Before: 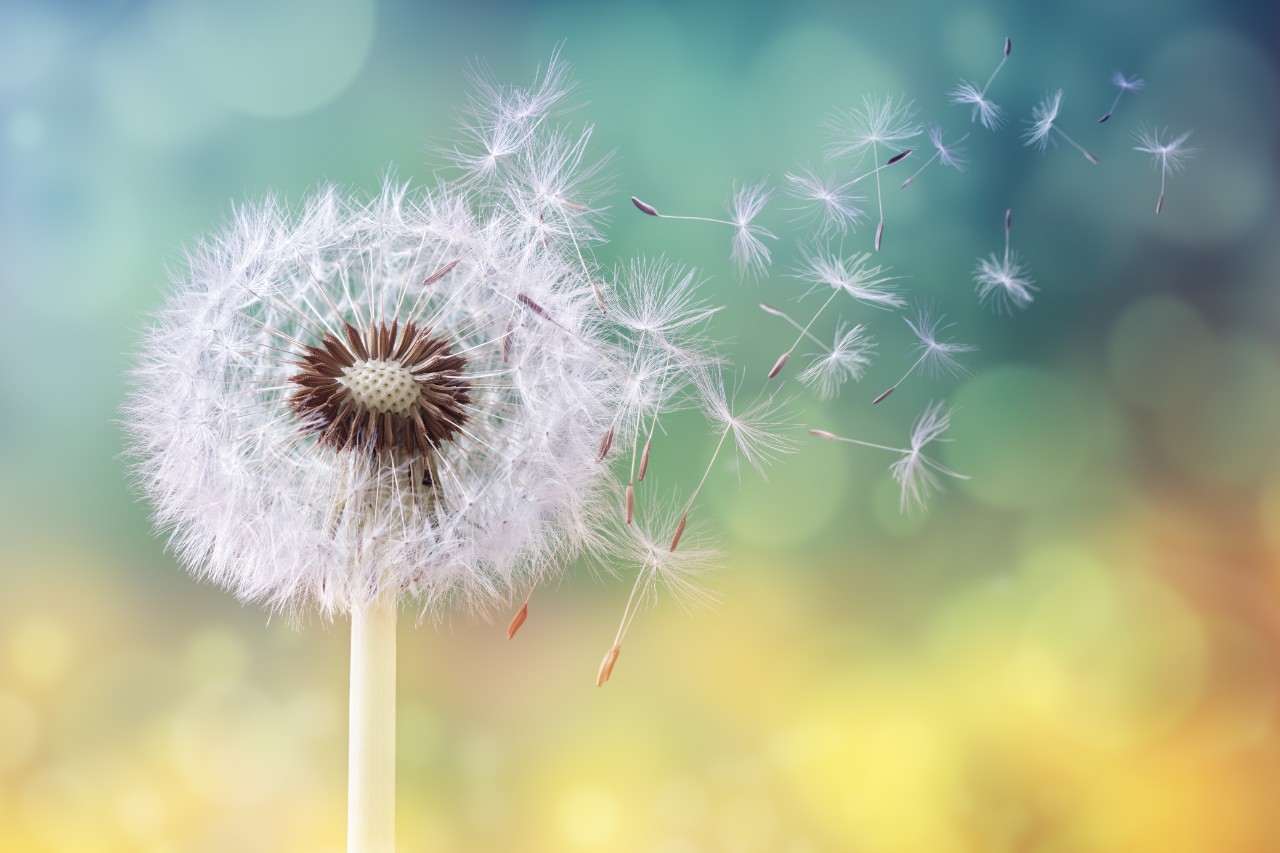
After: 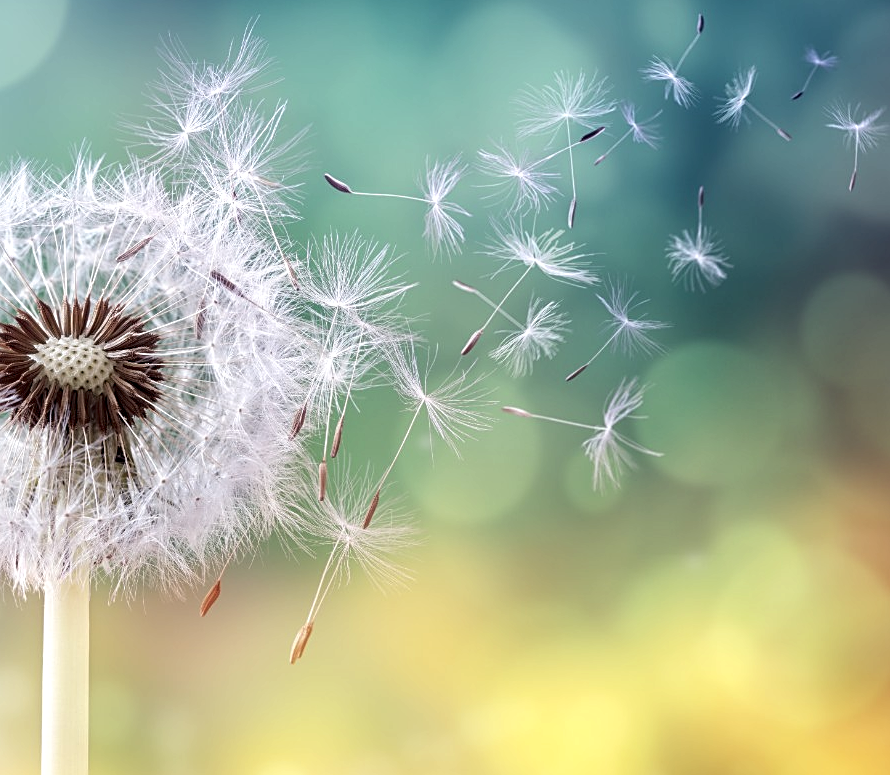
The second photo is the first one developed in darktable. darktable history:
local contrast: detail 135%, midtone range 0.75
sharpen: on, module defaults
crop and rotate: left 24.034%, top 2.838%, right 6.406%, bottom 6.299%
